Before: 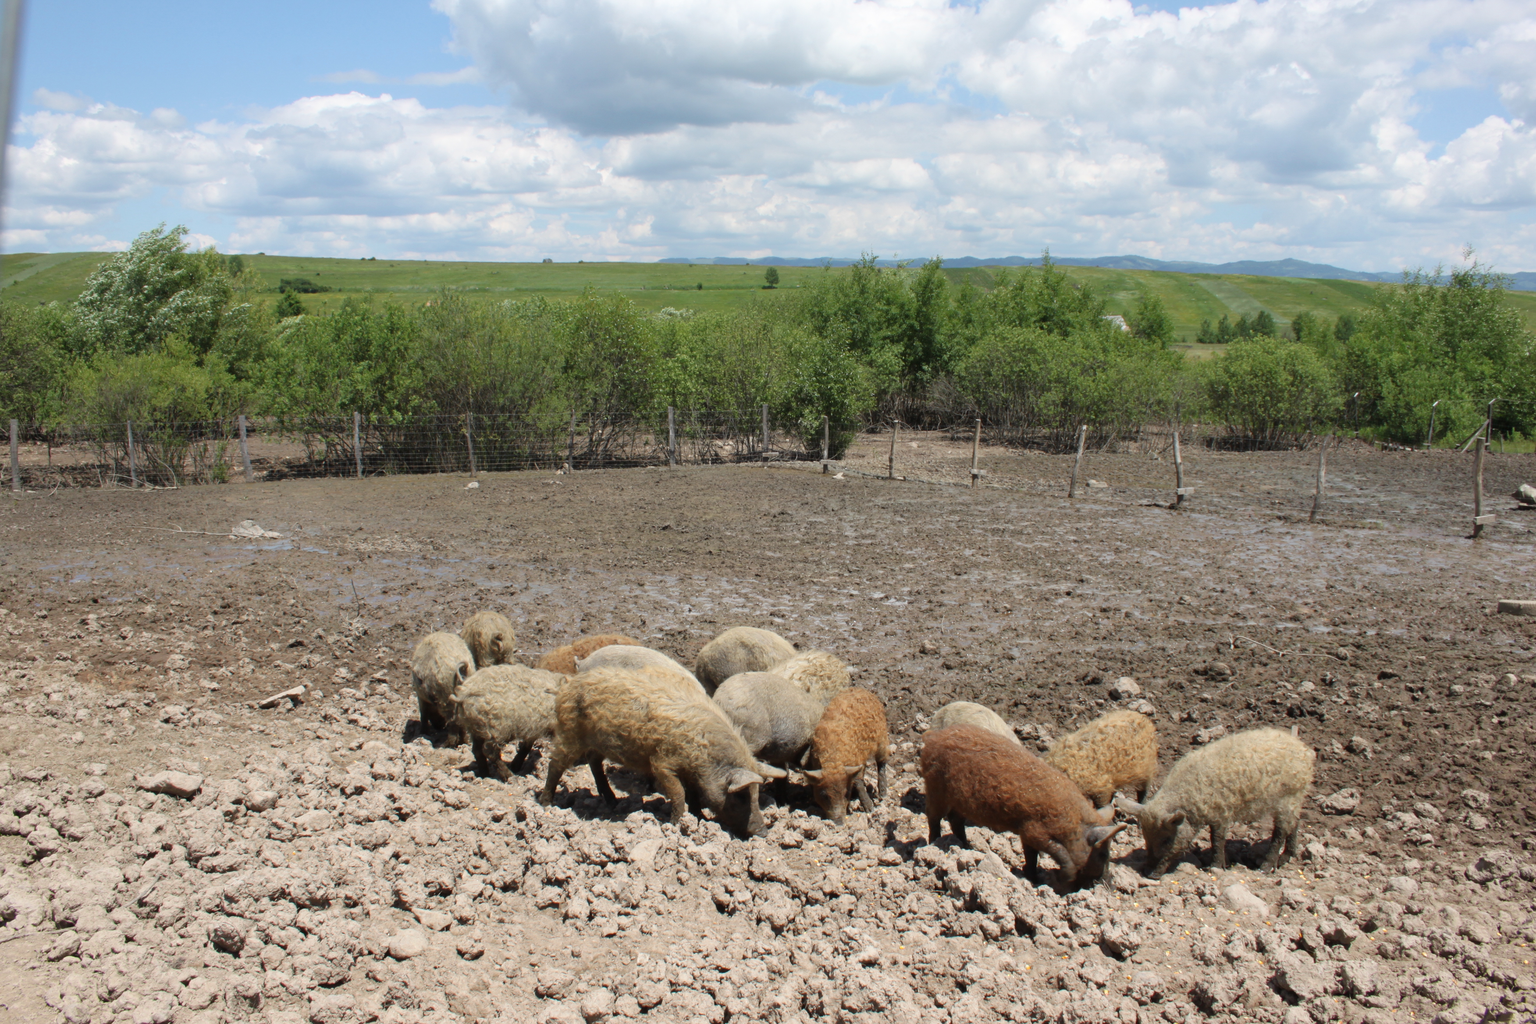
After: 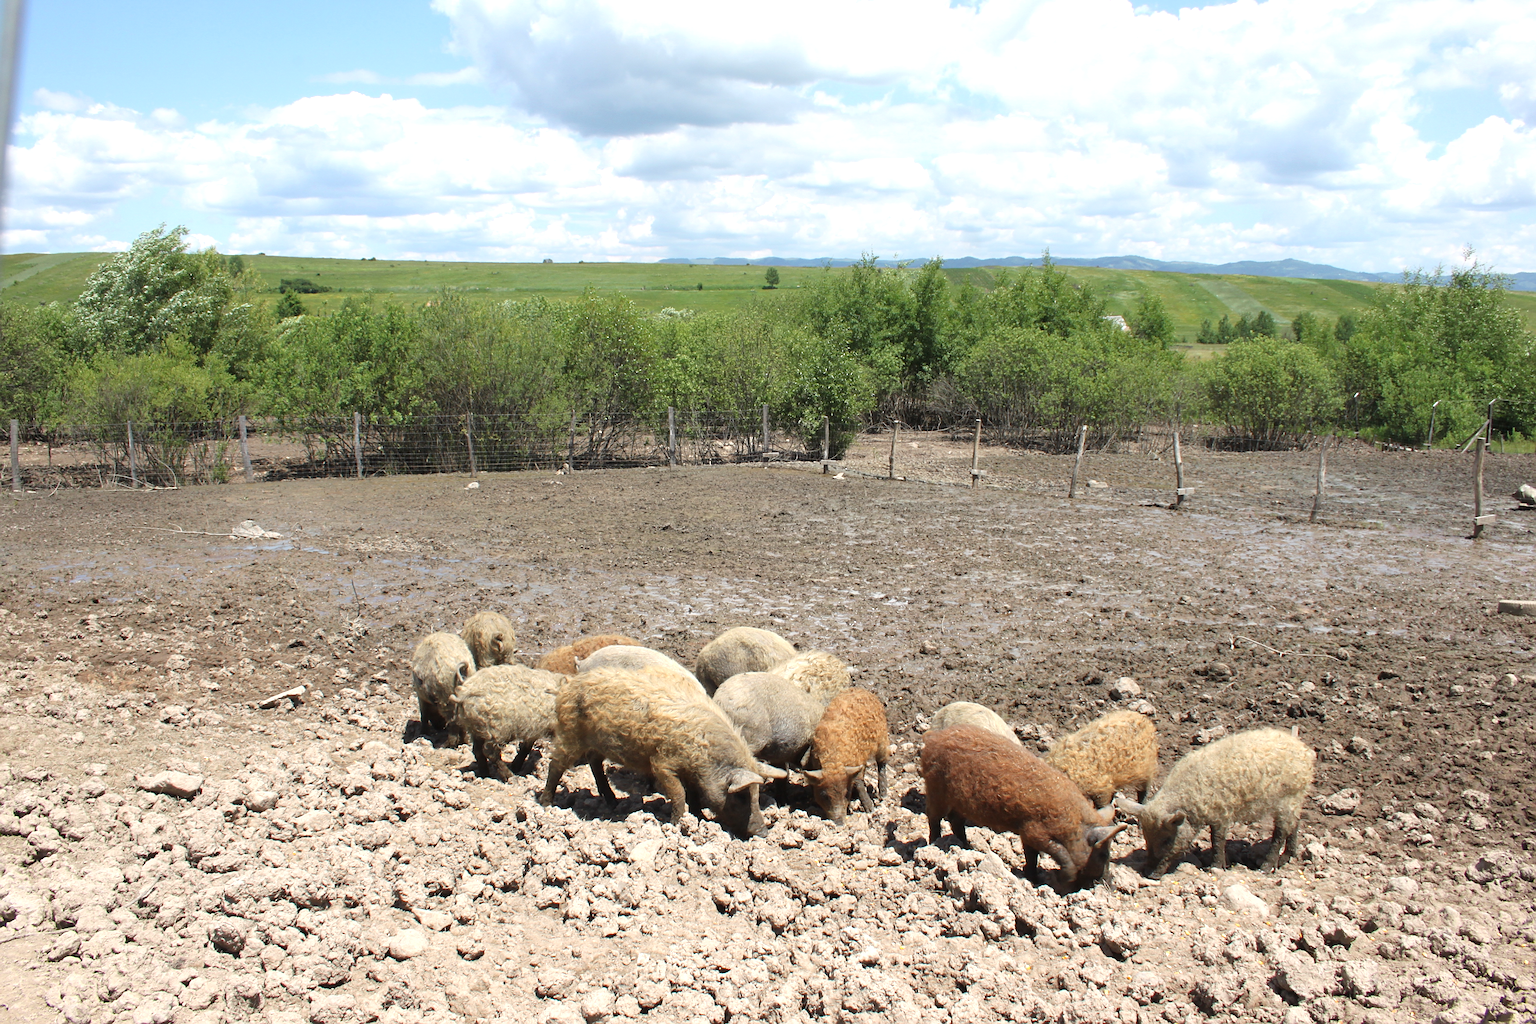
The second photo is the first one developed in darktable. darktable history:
sharpen: on, module defaults
exposure: exposure 0.559 EV, compensate highlight preservation false
